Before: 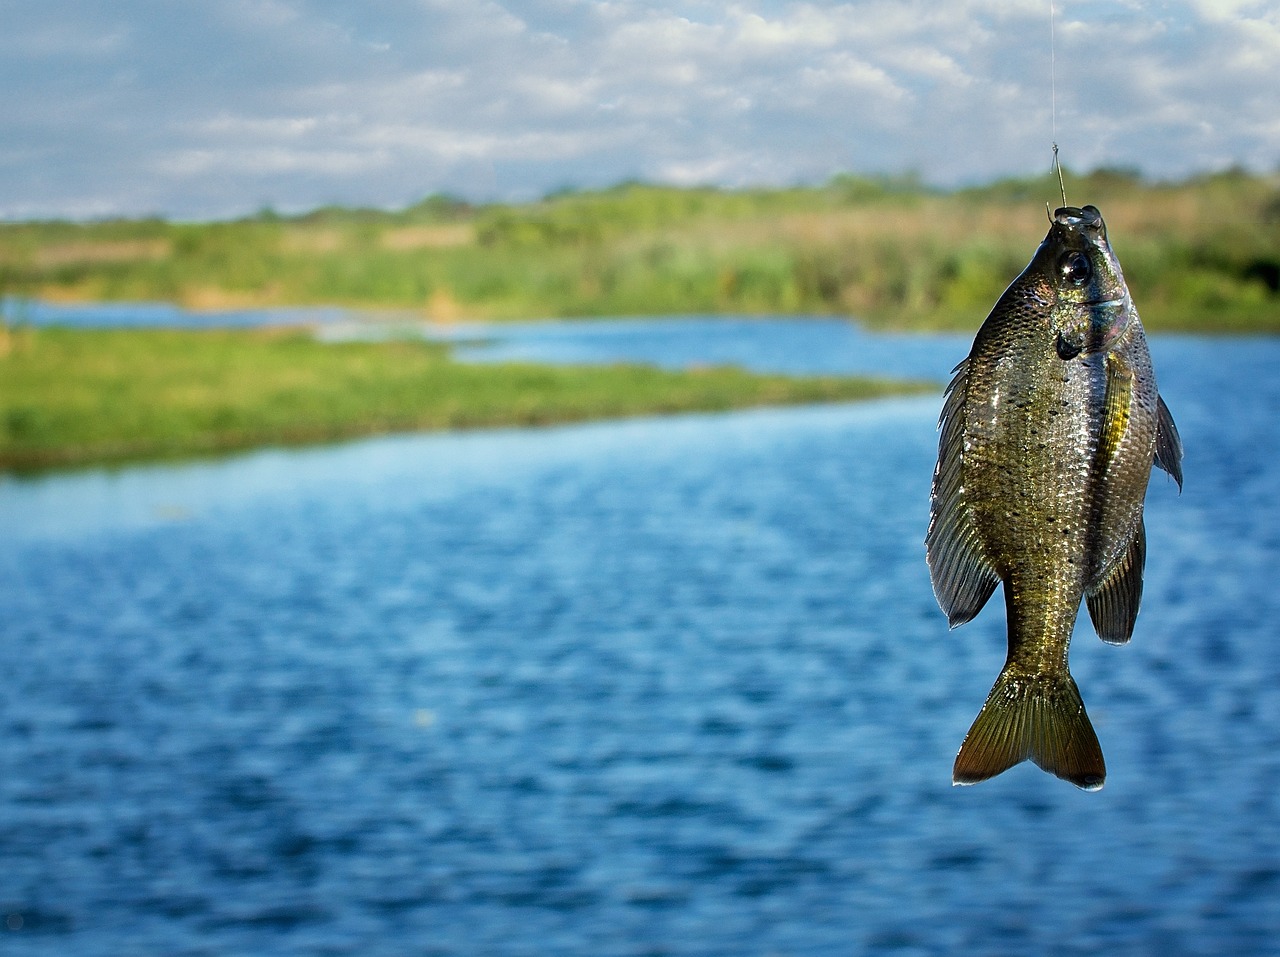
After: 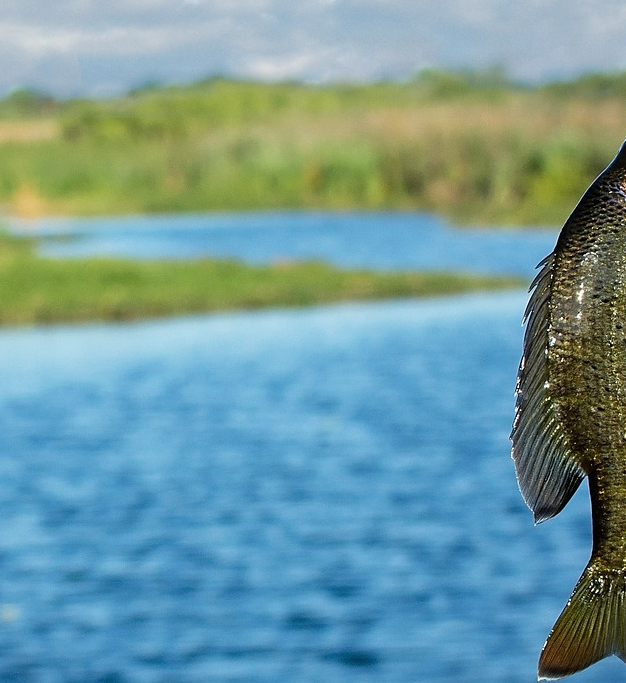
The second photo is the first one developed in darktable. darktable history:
crop: left 32.428%, top 10.995%, right 18.648%, bottom 17.595%
